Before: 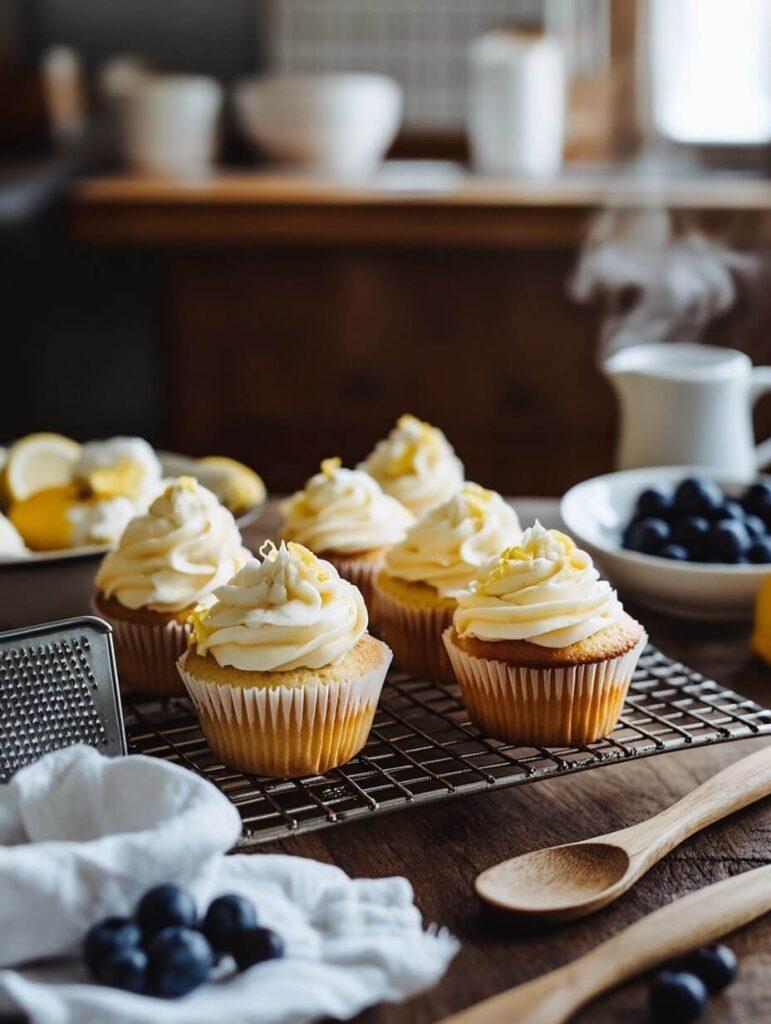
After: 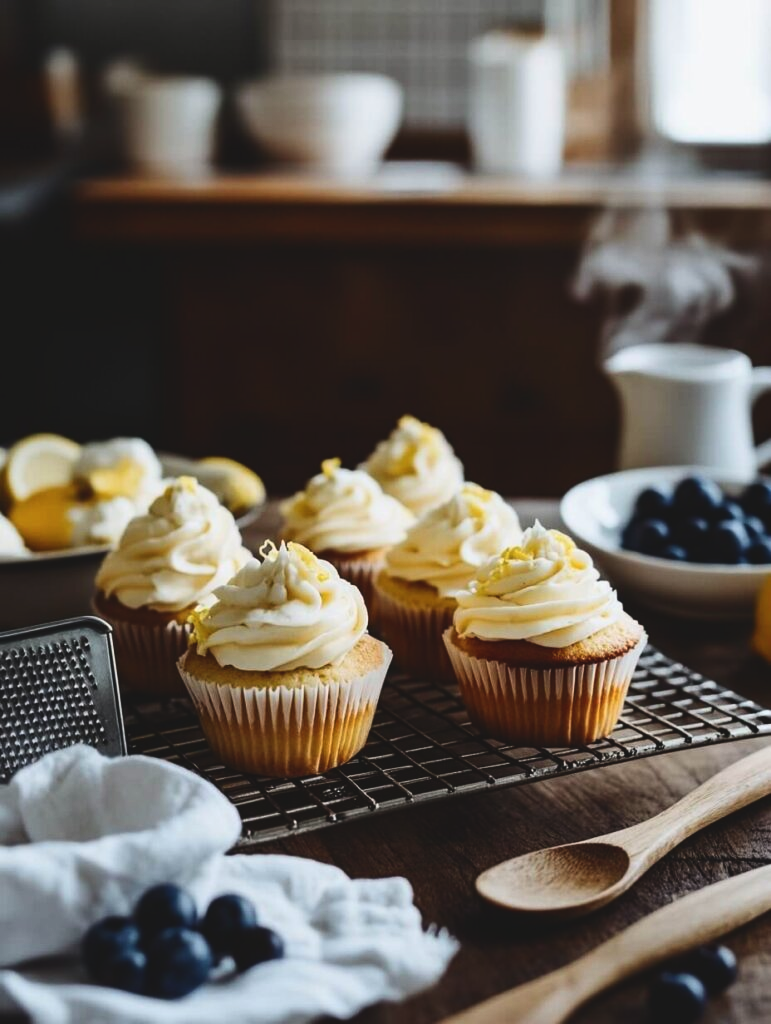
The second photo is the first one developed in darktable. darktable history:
exposure: black level correction -0.025, exposure -0.117 EV, compensate highlight preservation false
contrast brightness saturation: contrast 0.2, brightness -0.11, saturation 0.1
